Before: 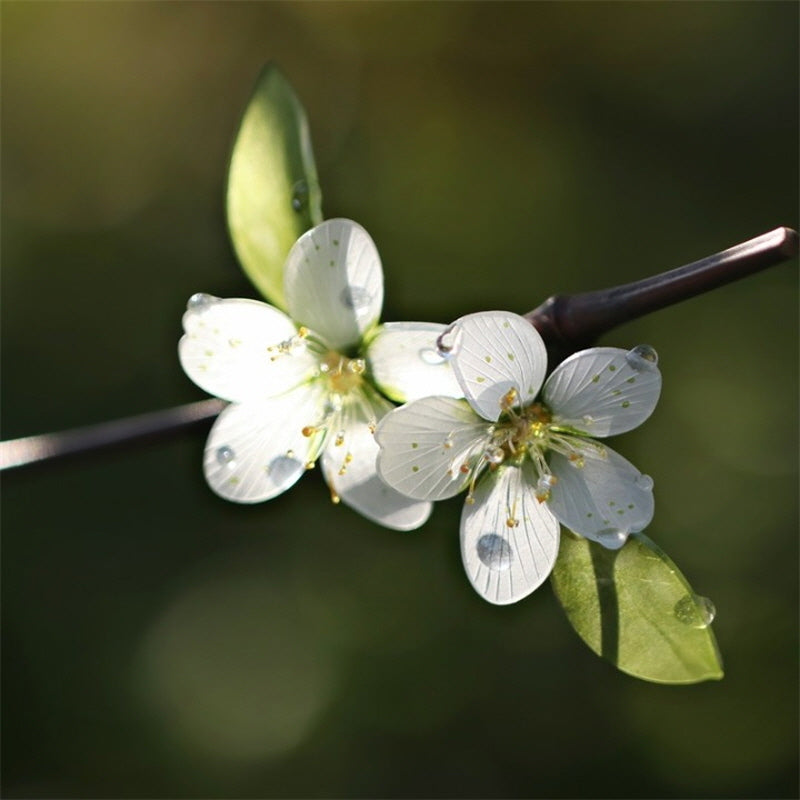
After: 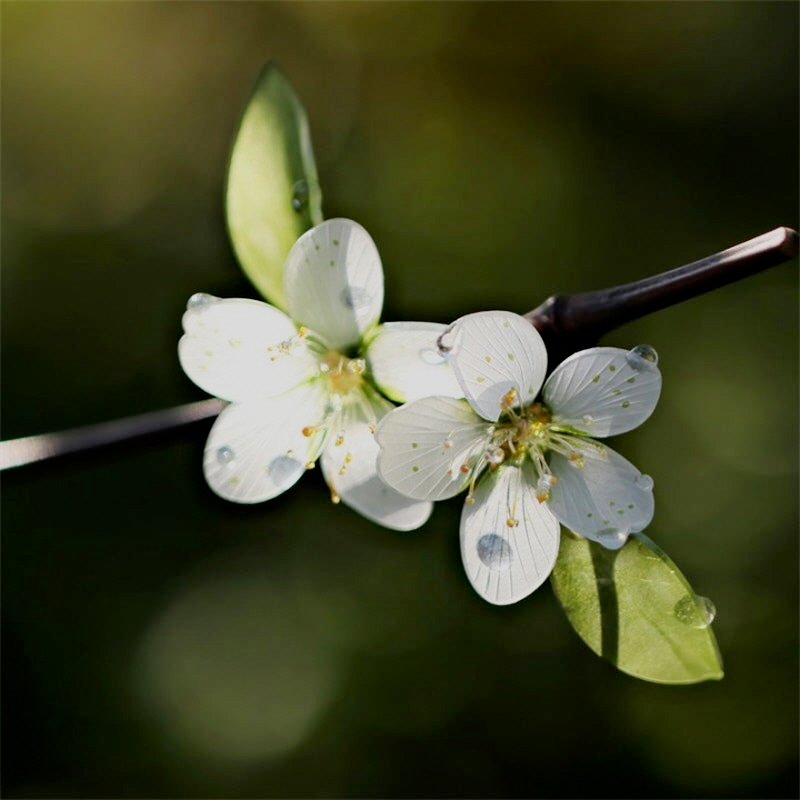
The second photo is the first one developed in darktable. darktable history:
contrast brightness saturation: contrast 0.031, brightness -0.039
filmic rgb: black relative exposure -7.33 EV, white relative exposure 5.07 EV, hardness 3.21
exposure: black level correction 0.004, exposure 0.421 EV, compensate highlight preservation false
